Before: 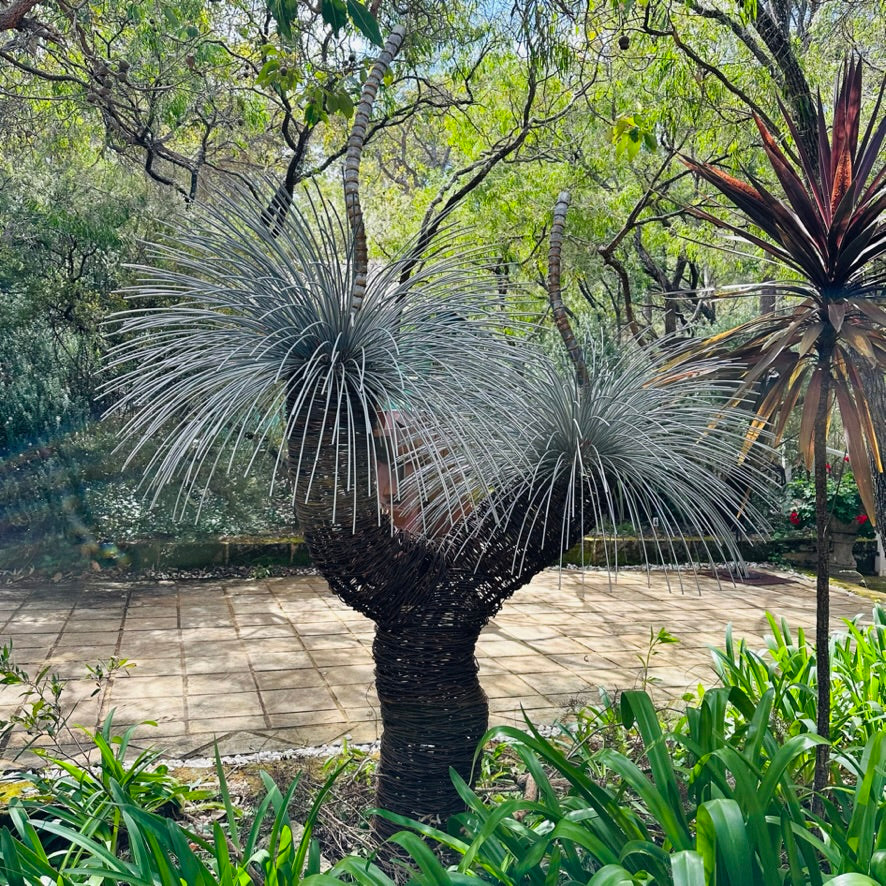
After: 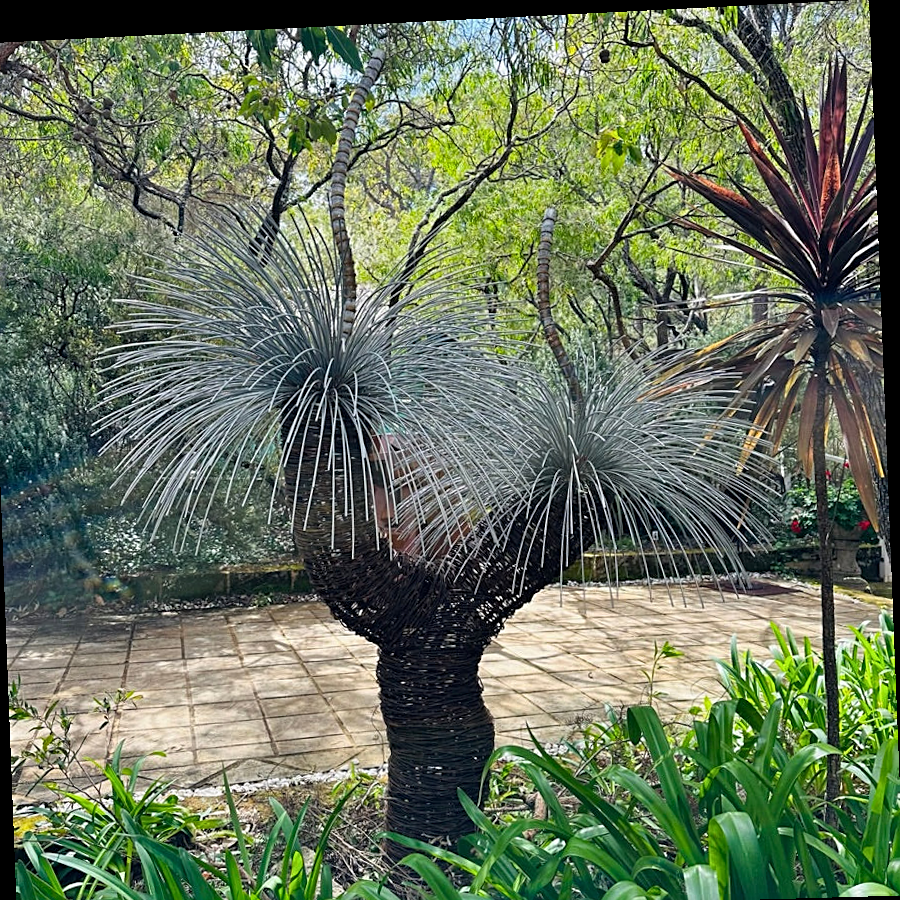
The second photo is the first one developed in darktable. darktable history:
sharpen: radius 2.167, amount 0.381, threshold 0
crop: left 1.743%, right 0.268%, bottom 2.011%
rotate and perspective: rotation -2.22°, lens shift (horizontal) -0.022, automatic cropping off
